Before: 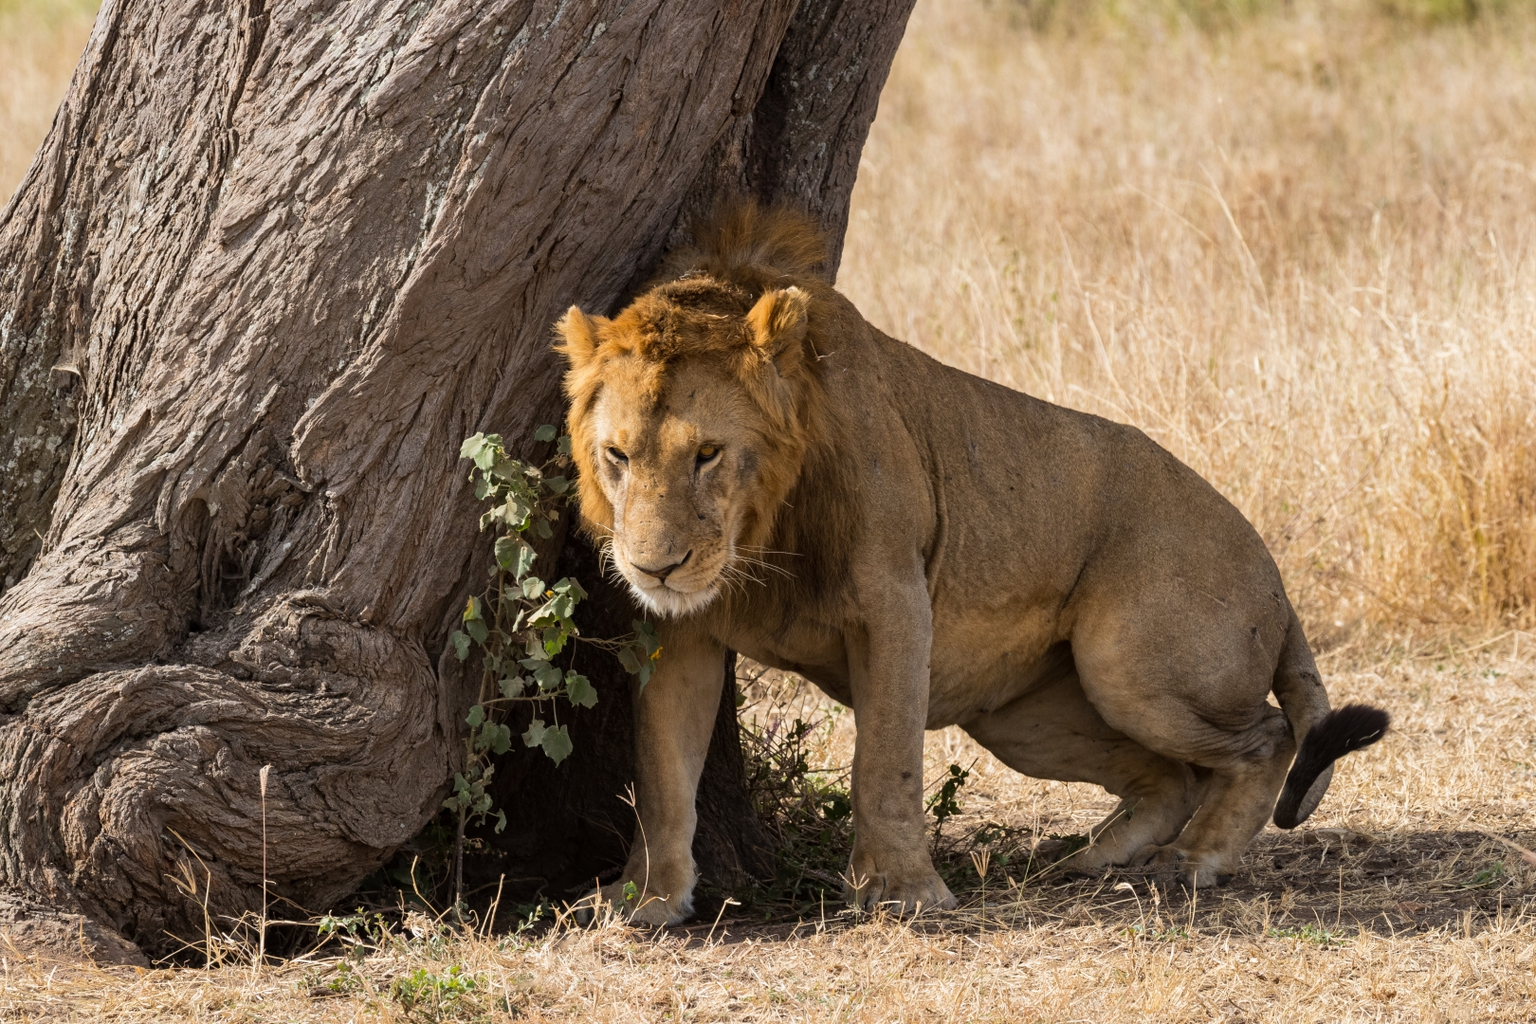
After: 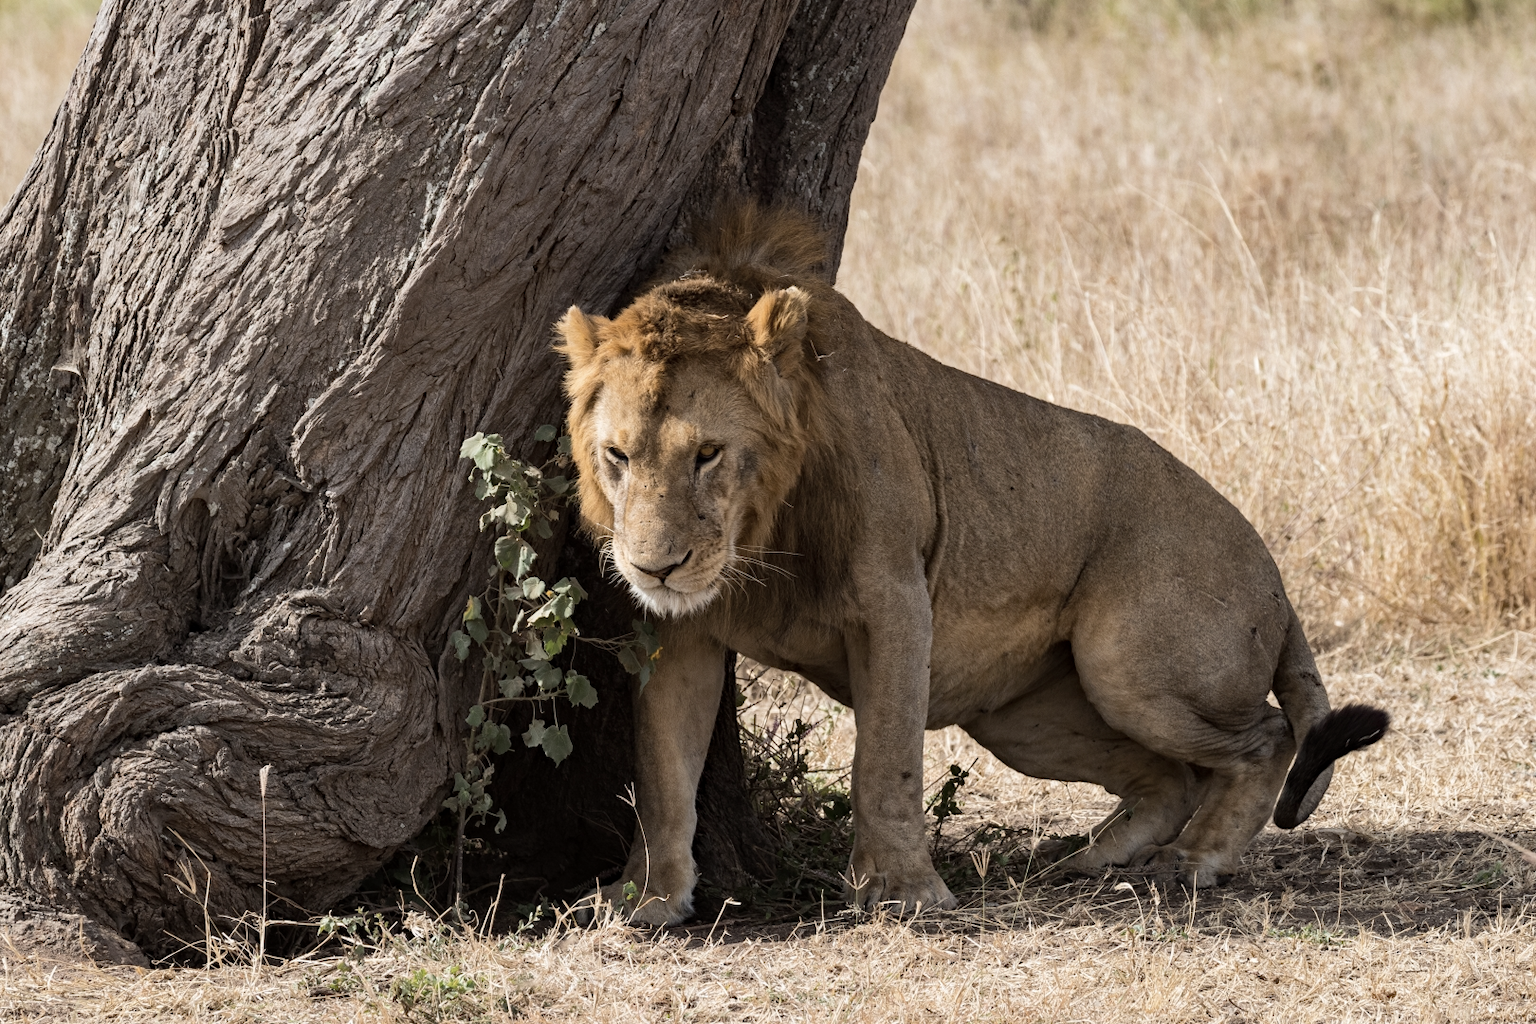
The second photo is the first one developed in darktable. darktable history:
haze removal: compatibility mode true, adaptive false
contrast brightness saturation: contrast 0.1, saturation -0.36
